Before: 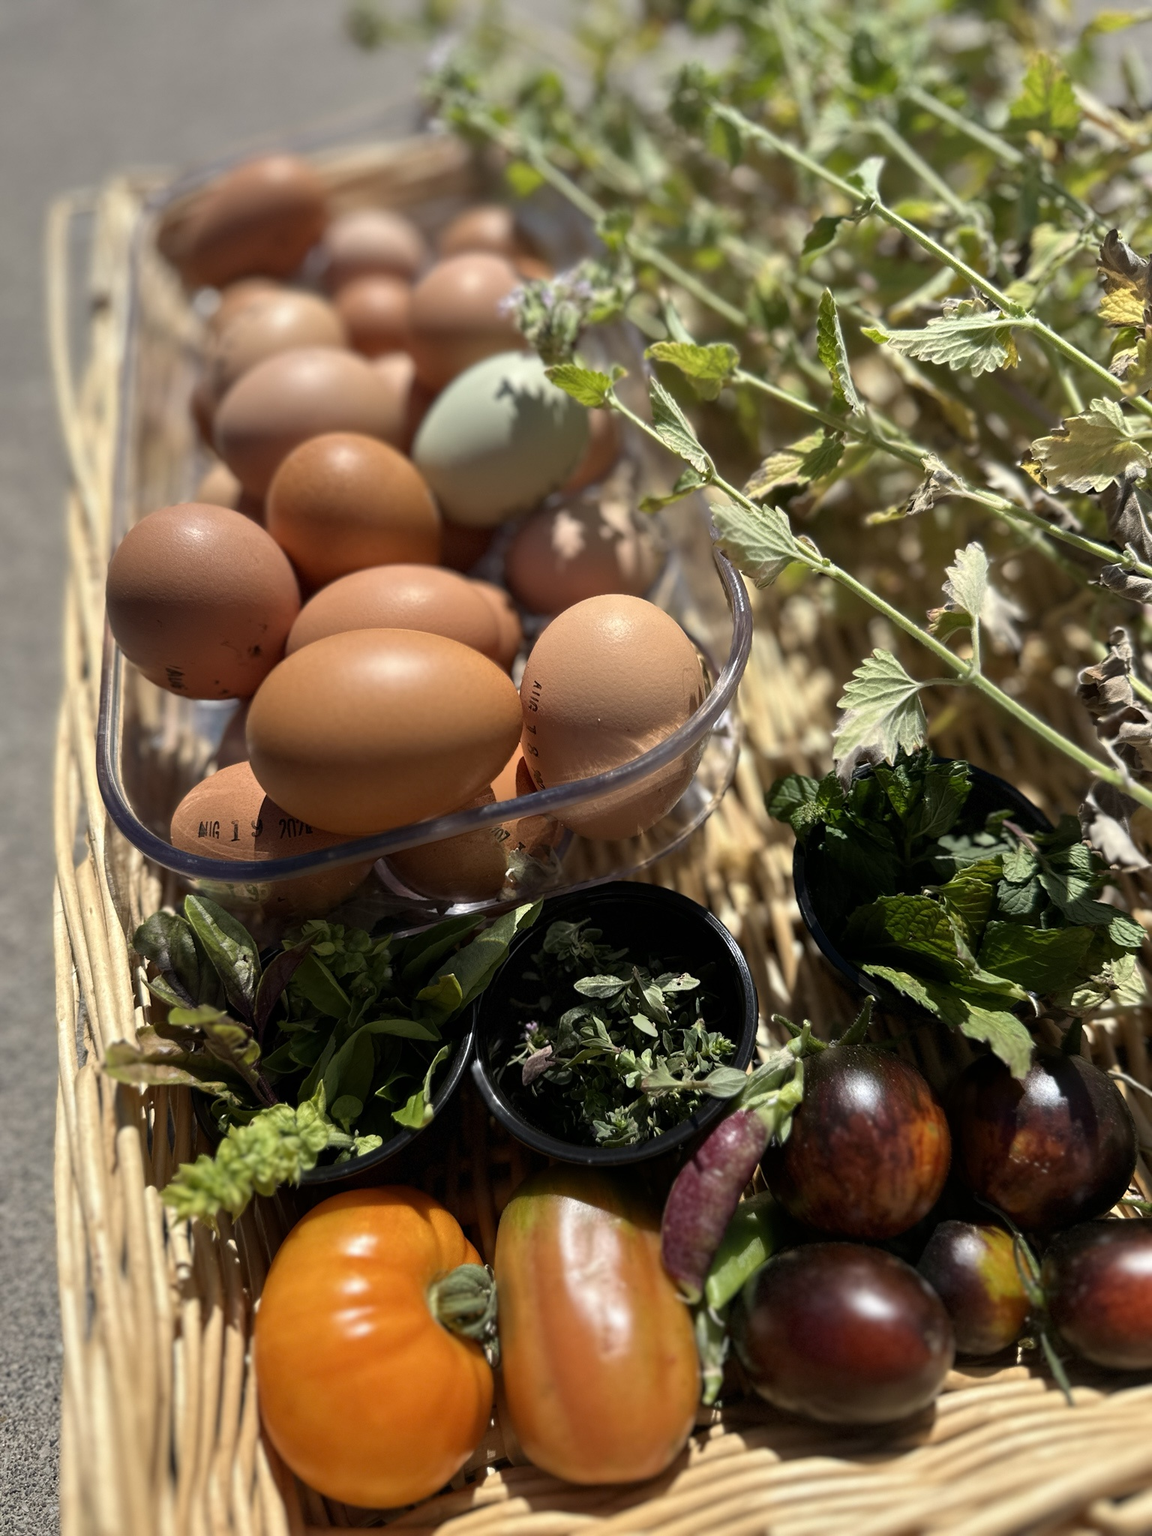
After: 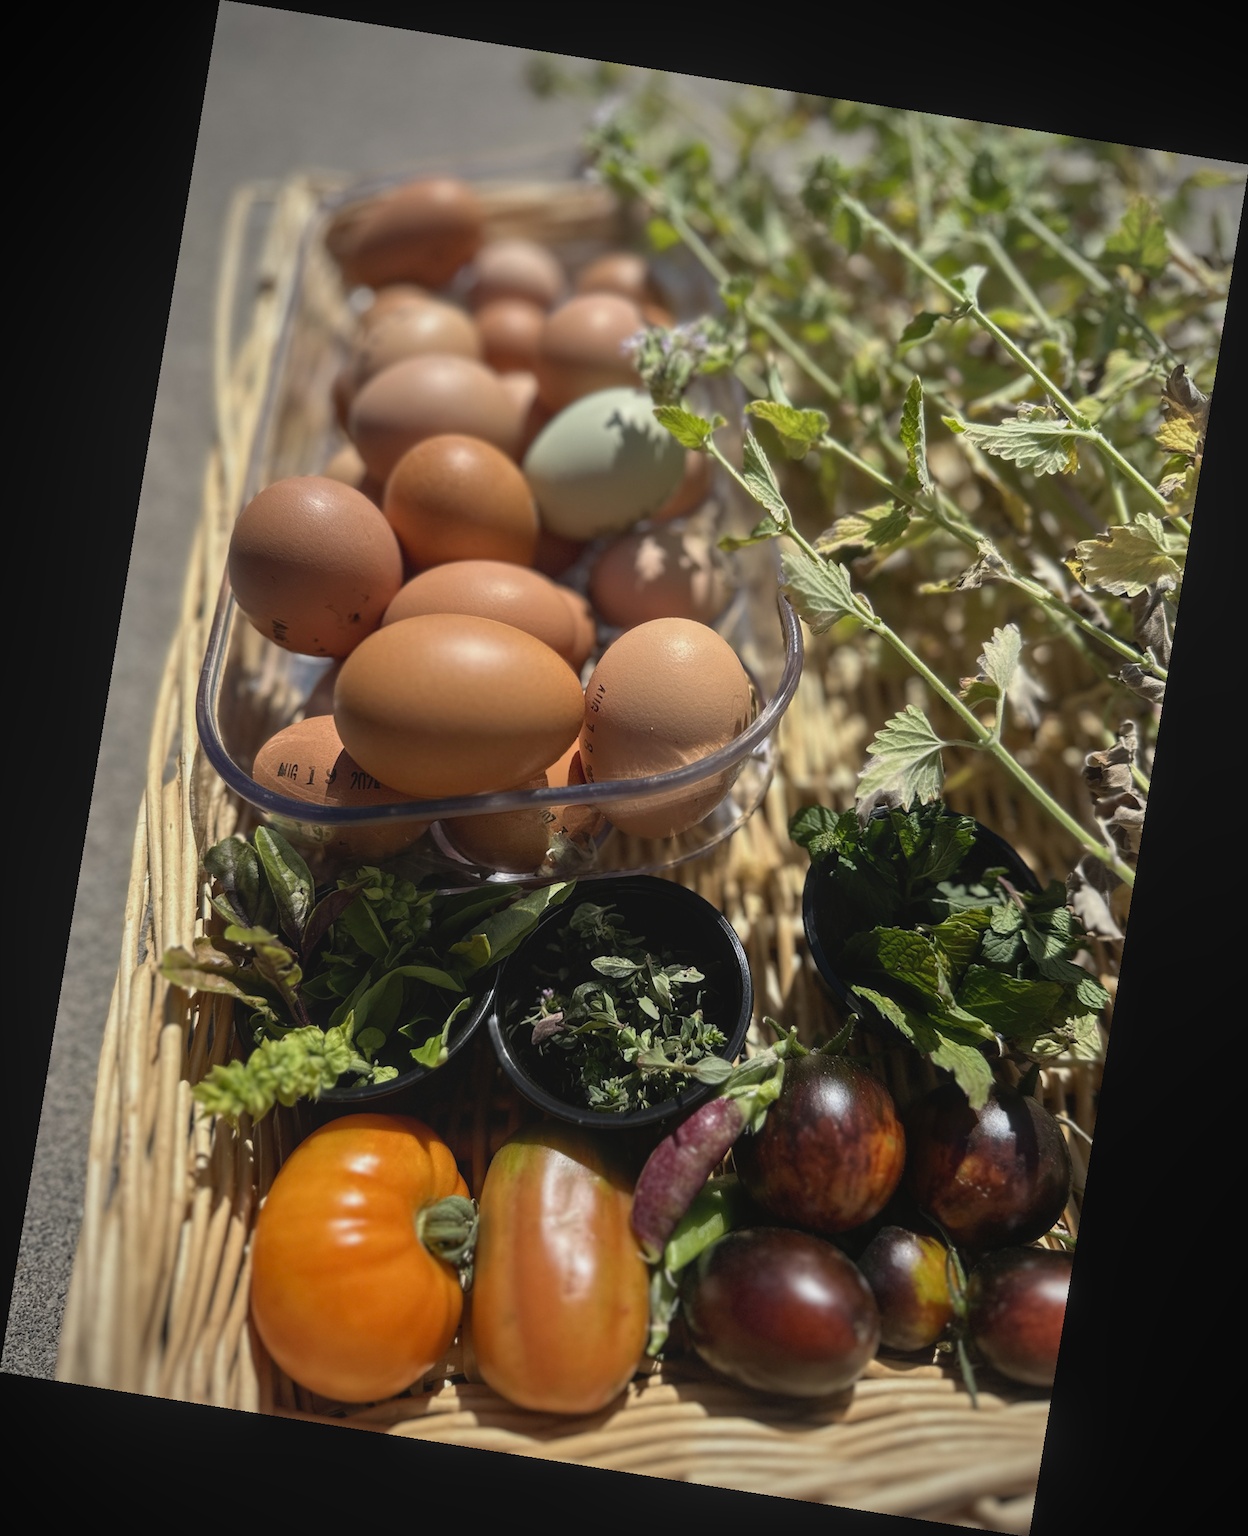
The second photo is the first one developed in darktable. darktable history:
vignetting: on, module defaults
rotate and perspective: rotation 9.12°, automatic cropping off
local contrast: highlights 48%, shadows 0%, detail 100%
